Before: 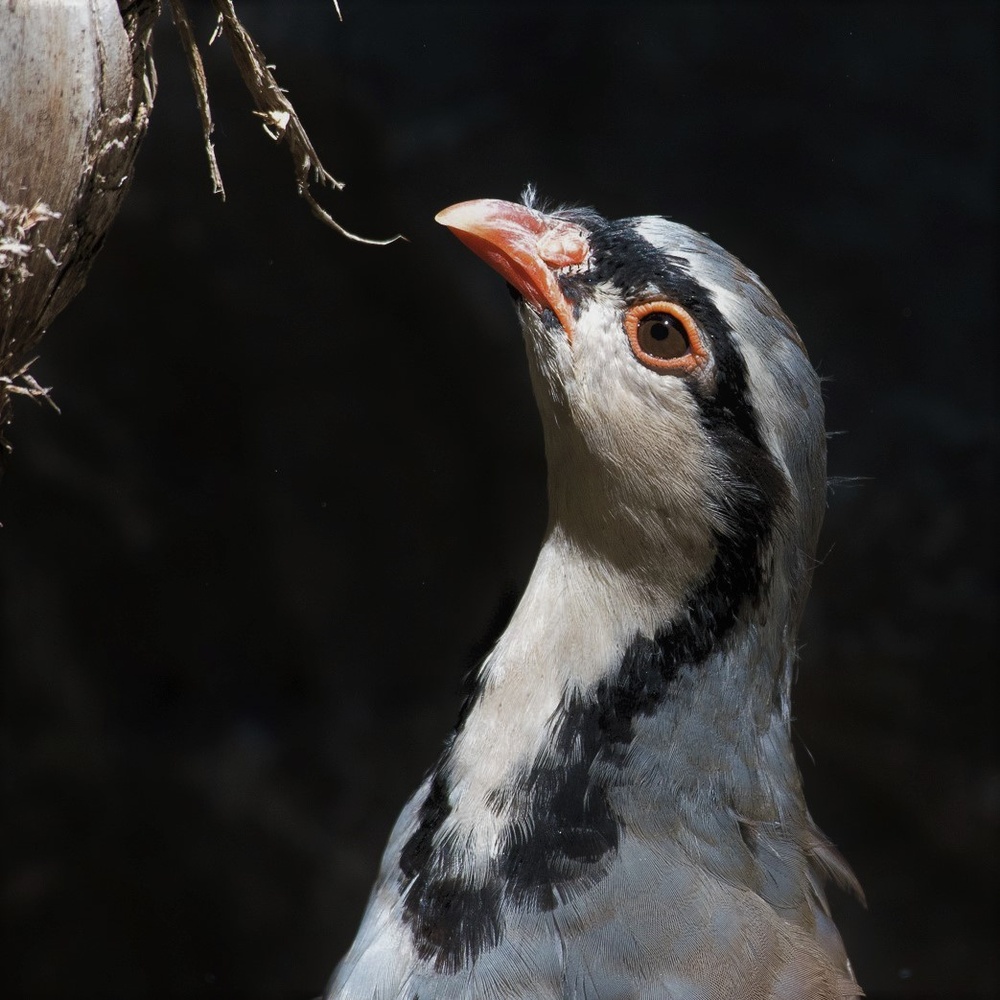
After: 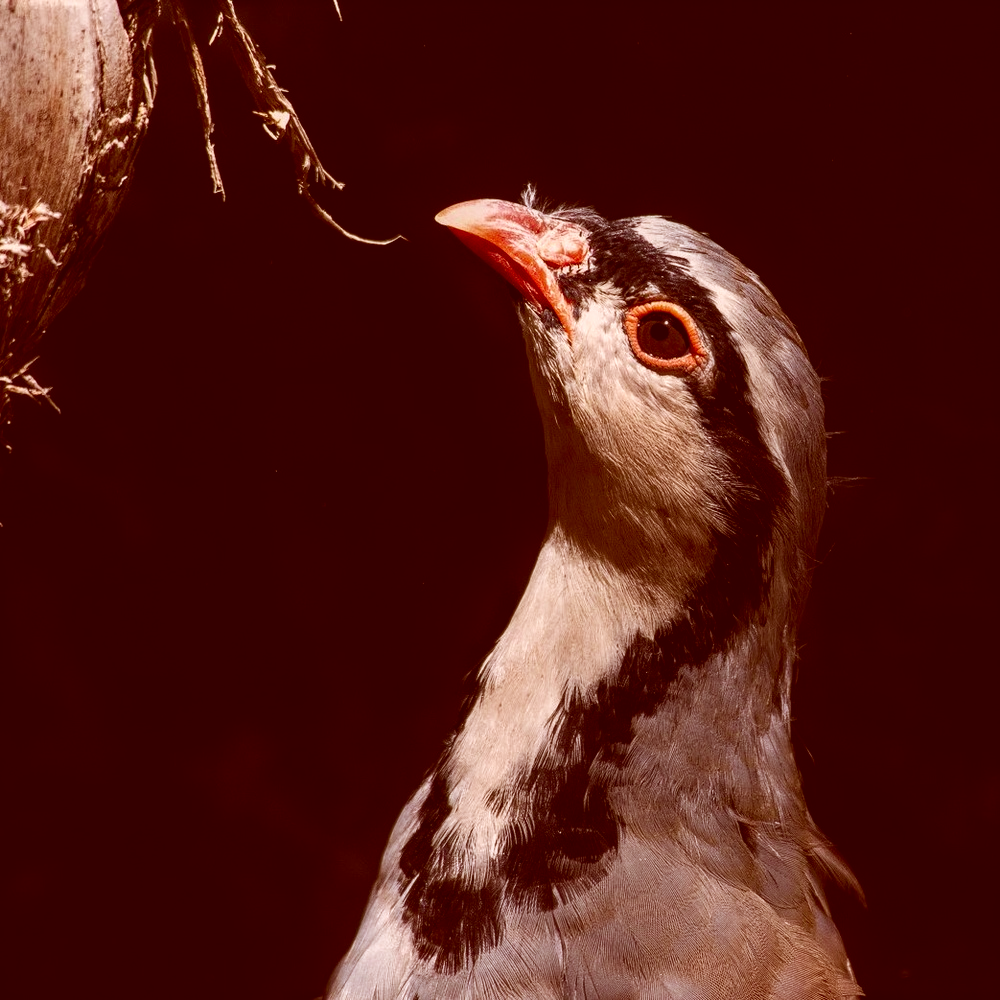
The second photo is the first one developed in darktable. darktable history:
color correction: highlights a* 9.41, highlights b* 8.97, shadows a* 39.86, shadows b* 39.32, saturation 0.812
local contrast: detail 130%
contrast brightness saturation: contrast 0.166, saturation 0.322
